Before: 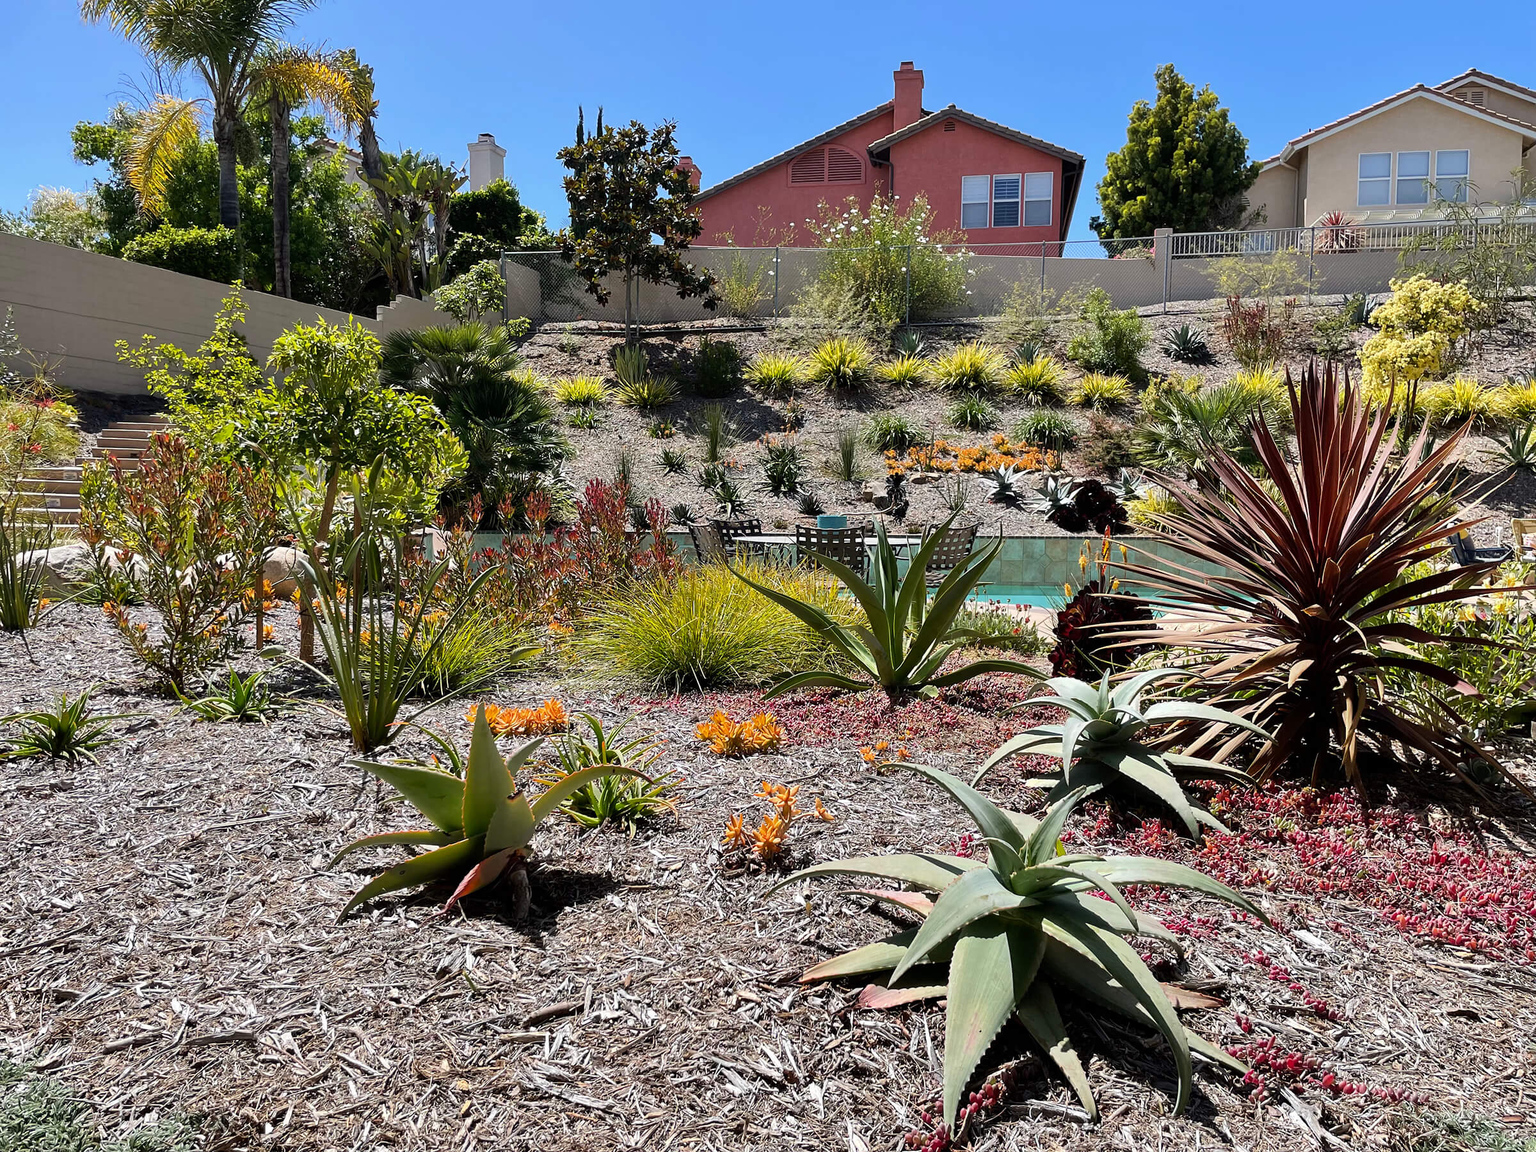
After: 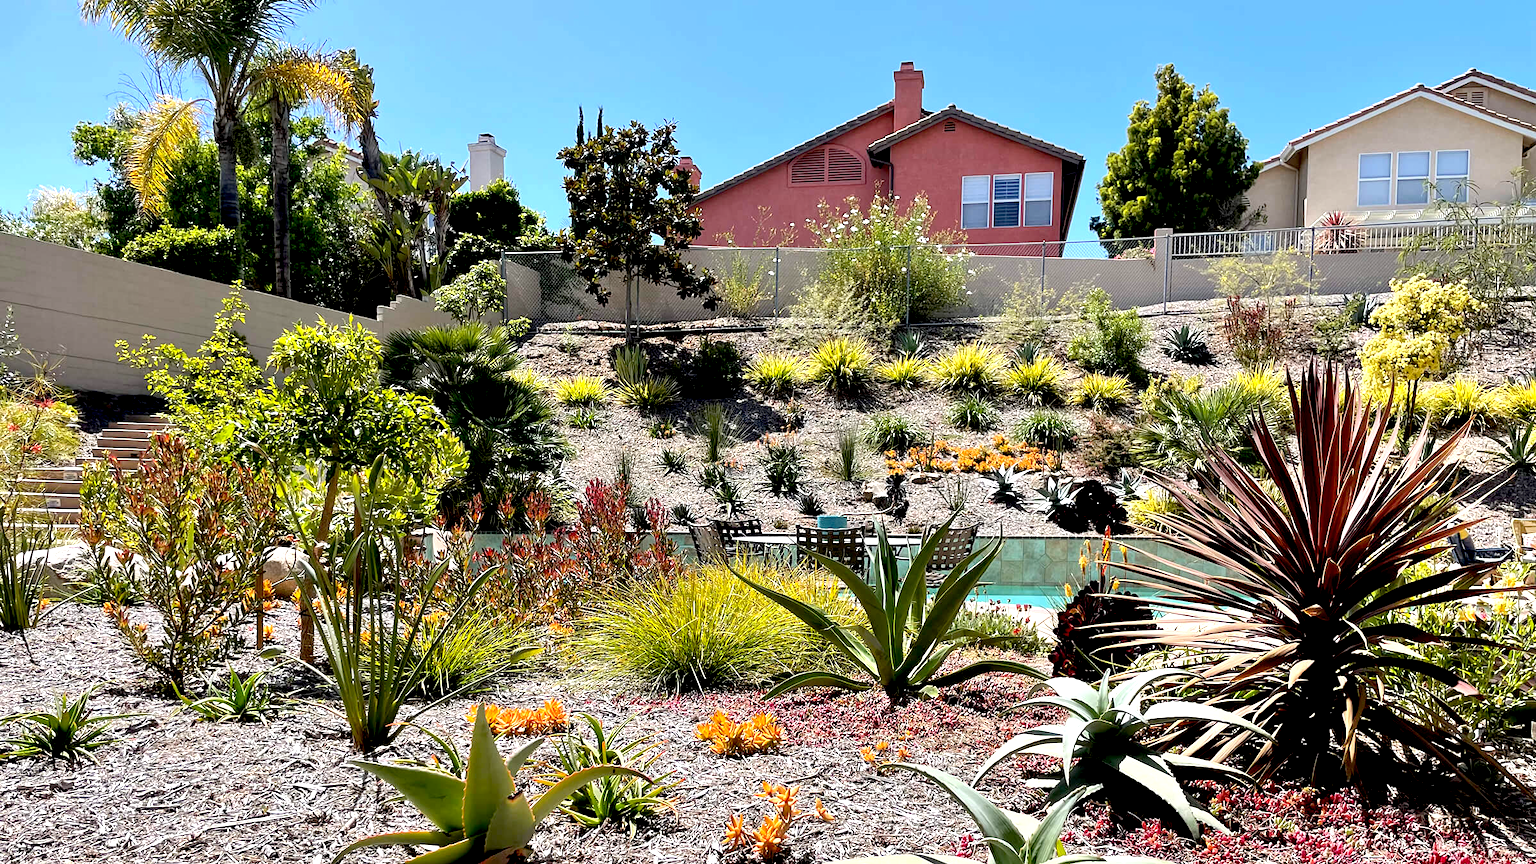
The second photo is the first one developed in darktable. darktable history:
exposure: black level correction 0.012, exposure 0.7 EV, compensate exposure bias true, compensate highlight preservation false
crop: bottom 24.988%
